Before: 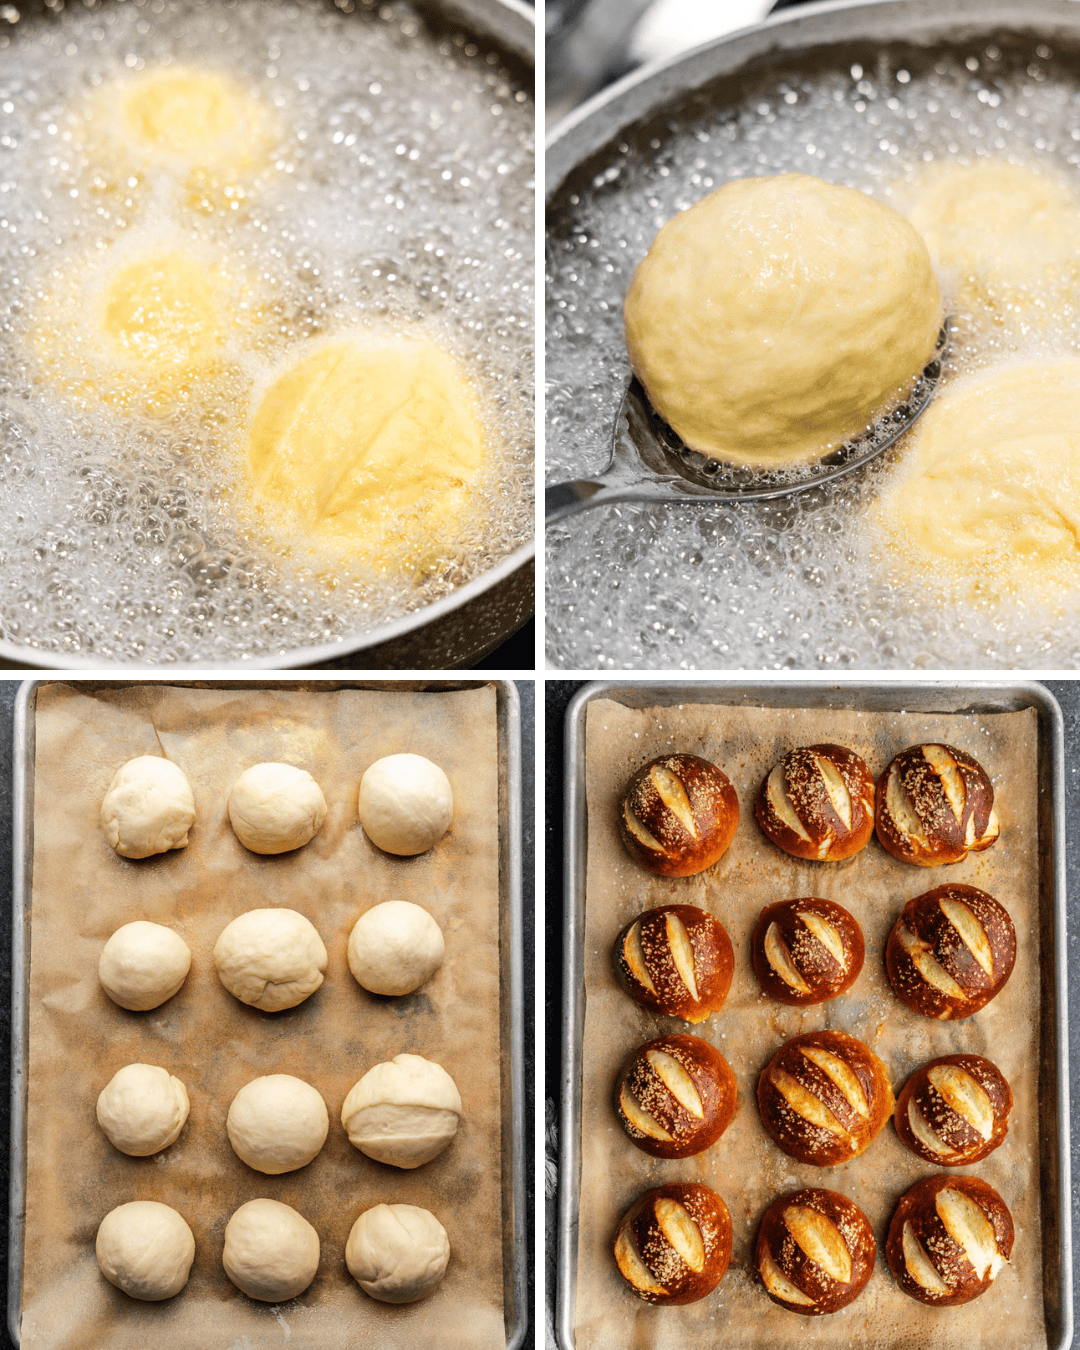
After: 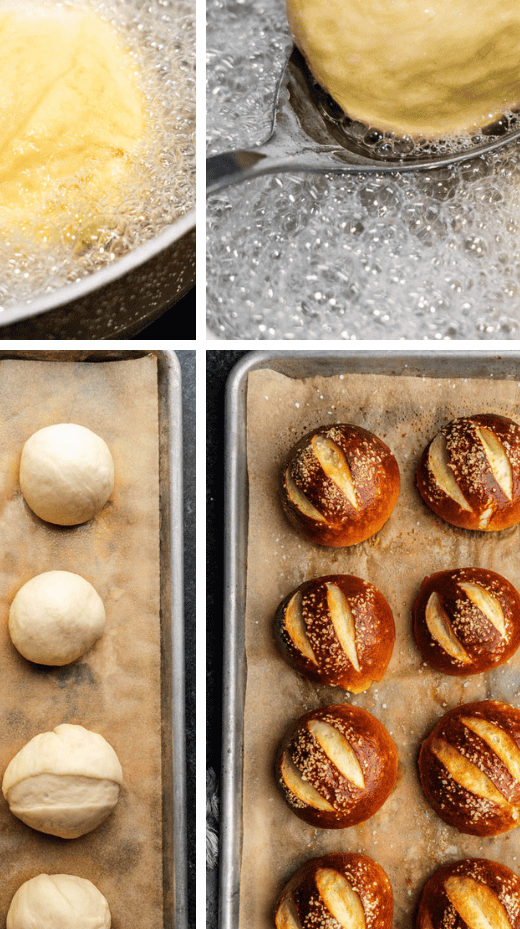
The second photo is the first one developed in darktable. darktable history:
crop: left 31.409%, top 24.496%, right 20.44%, bottom 6.622%
